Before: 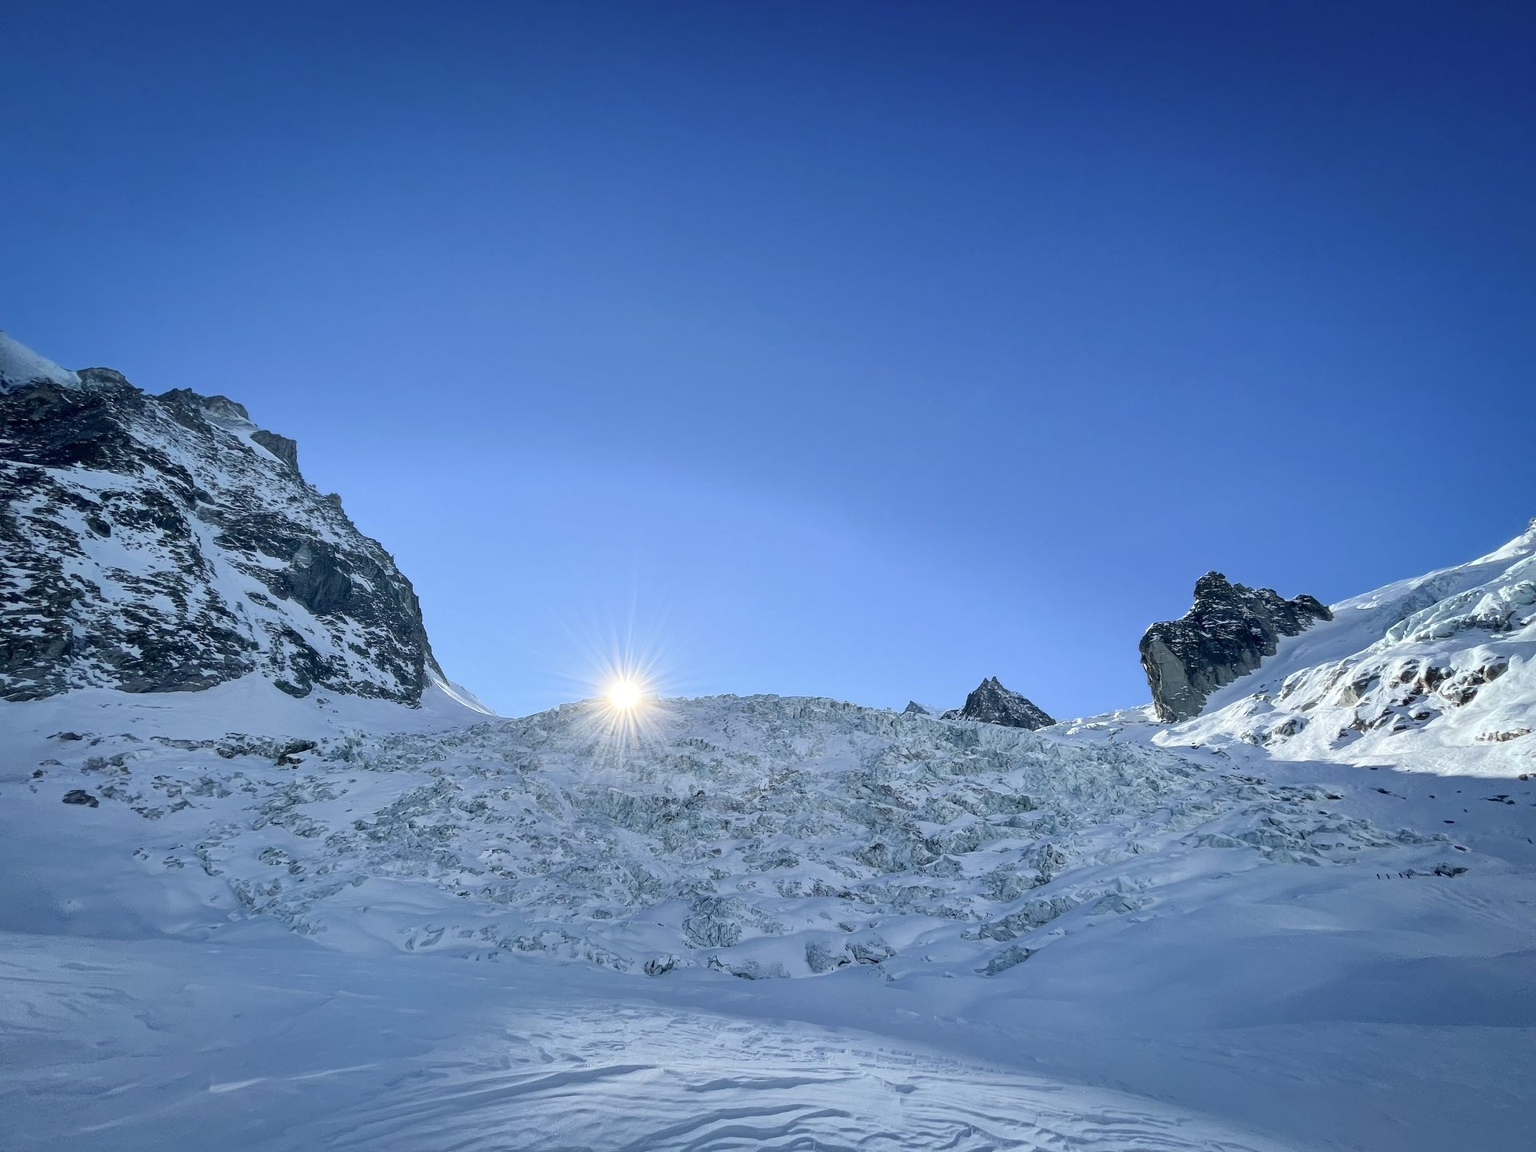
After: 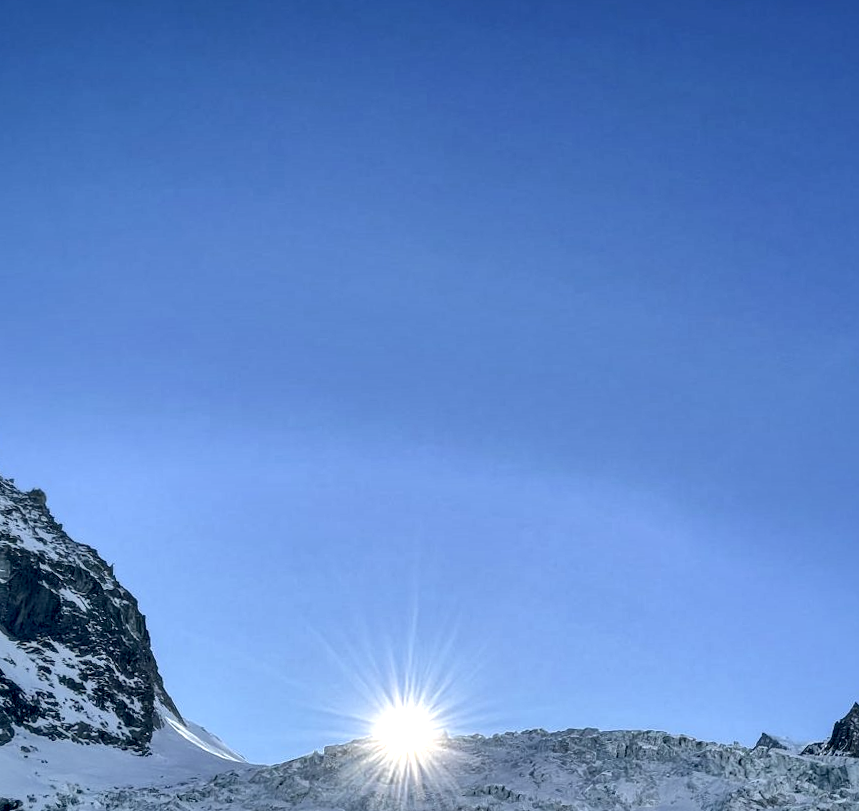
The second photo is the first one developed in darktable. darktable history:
crop: left 20.248%, top 10.86%, right 35.675%, bottom 34.321%
shadows and highlights: highlights -60
rotate and perspective: rotation -1.24°, automatic cropping off
local contrast: highlights 80%, shadows 57%, detail 175%, midtone range 0.602
